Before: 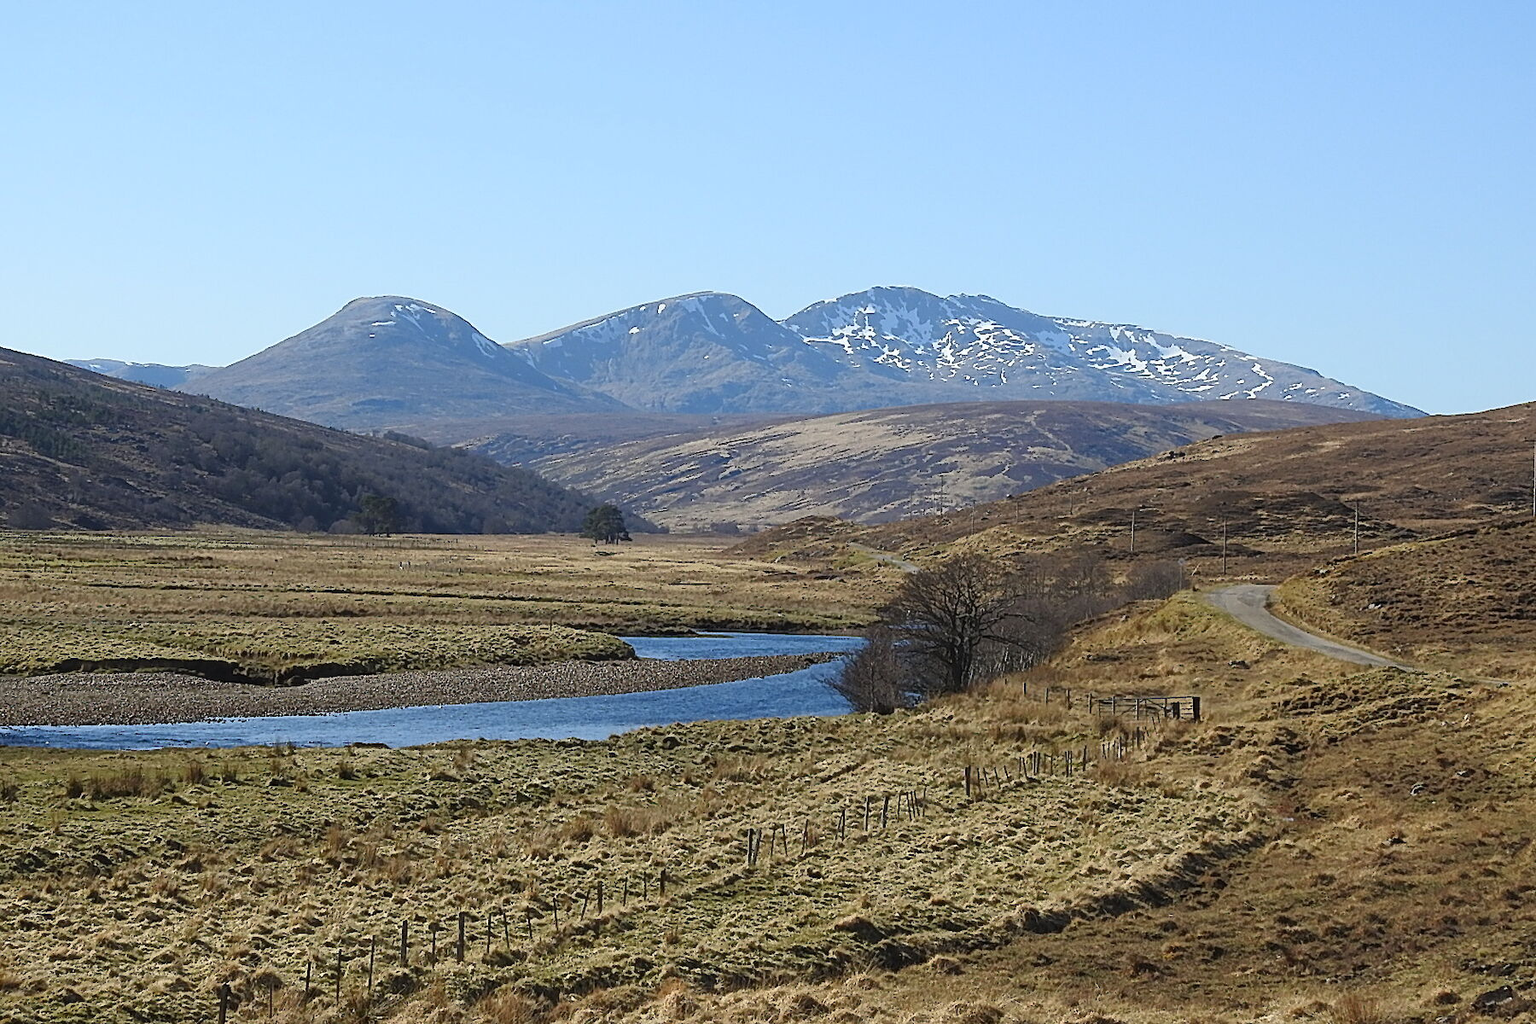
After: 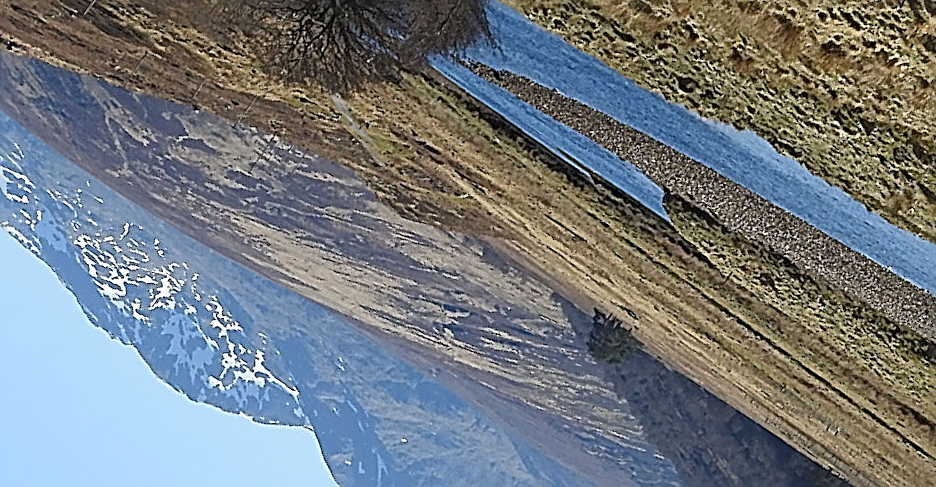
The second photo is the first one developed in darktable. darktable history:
crop and rotate: angle 146.82°, left 9.204%, top 15.628%, right 4.534%, bottom 16.956%
sharpen: radius 3.125
